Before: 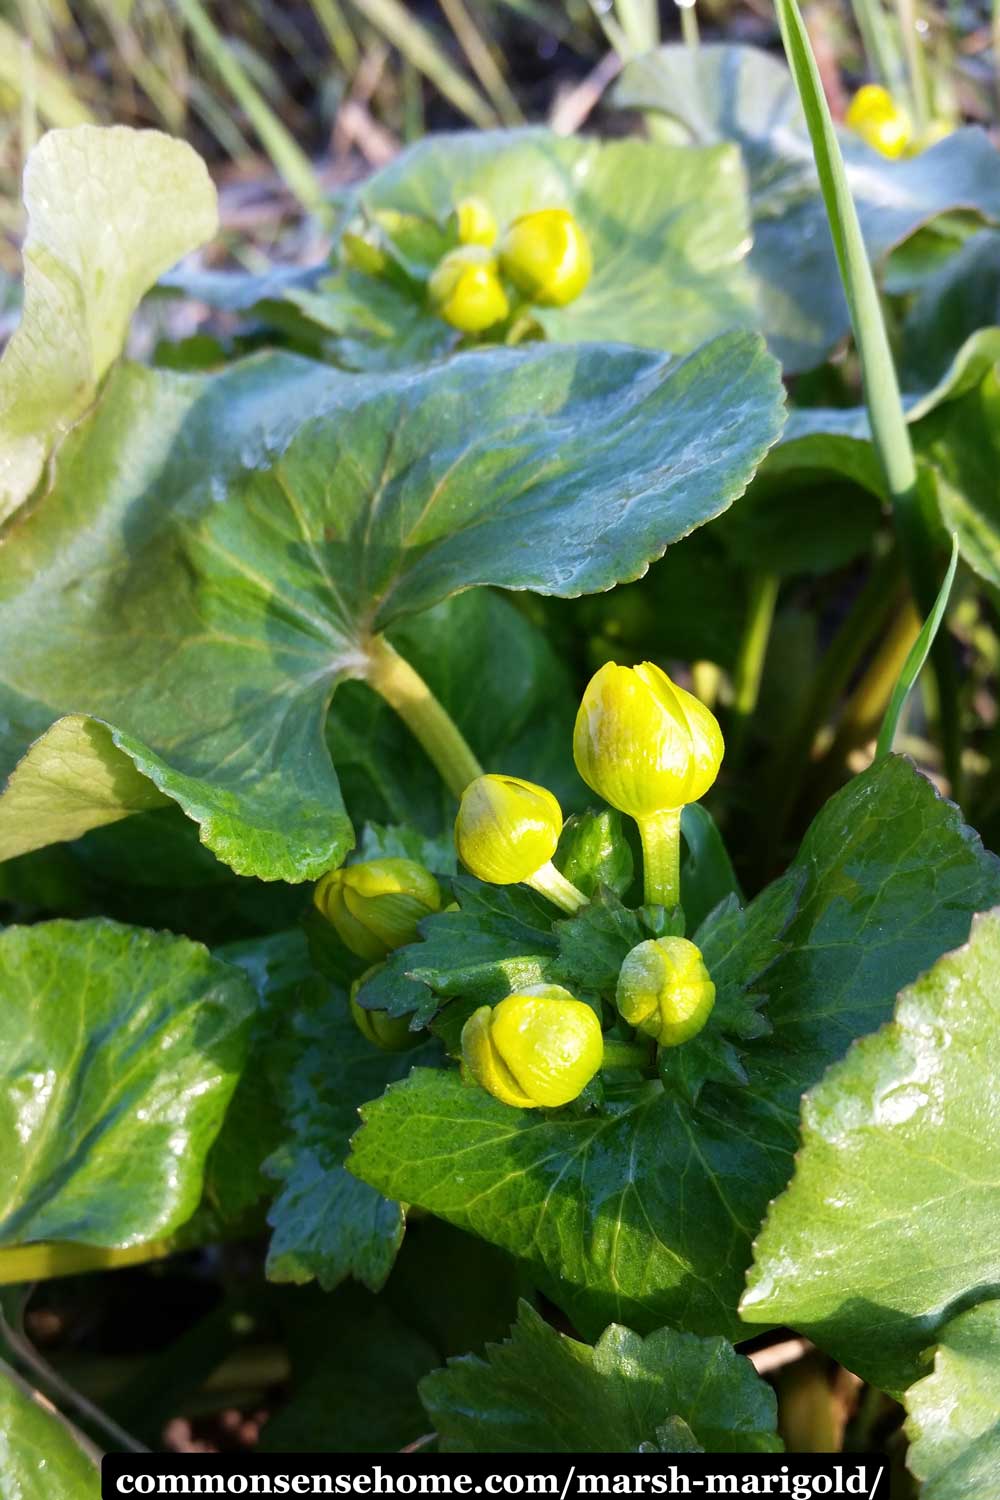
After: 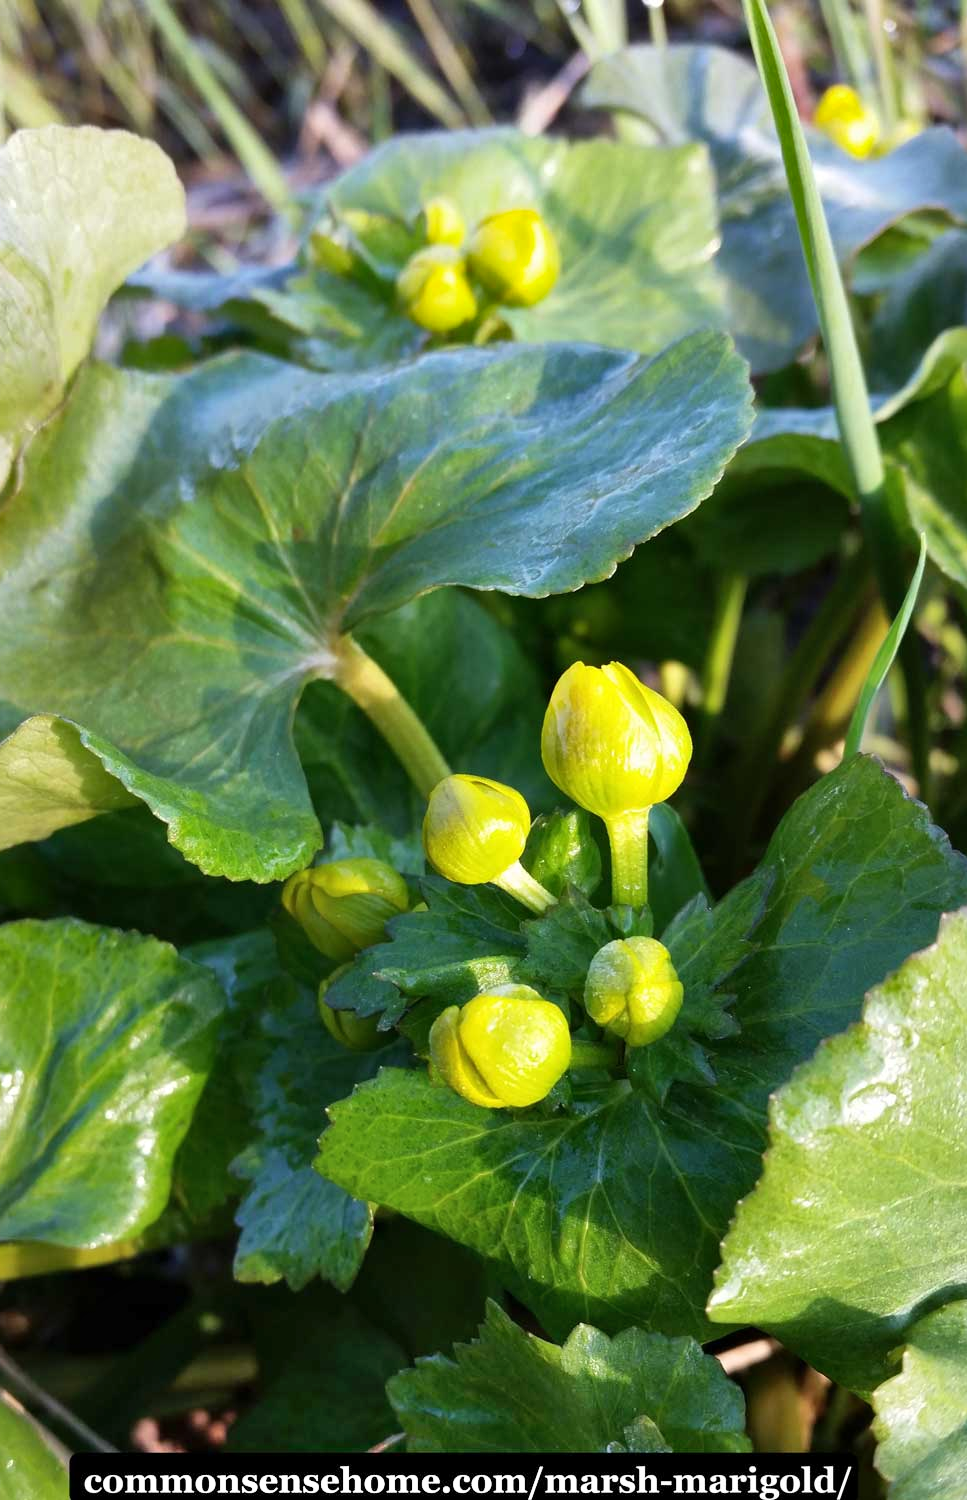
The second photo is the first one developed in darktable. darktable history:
tone equalizer: -8 EV 0.06 EV, smoothing diameter 25%, edges refinement/feathering 10, preserve details guided filter
crop and rotate: left 3.238%
exposure: compensate highlight preservation false
shadows and highlights: soften with gaussian
